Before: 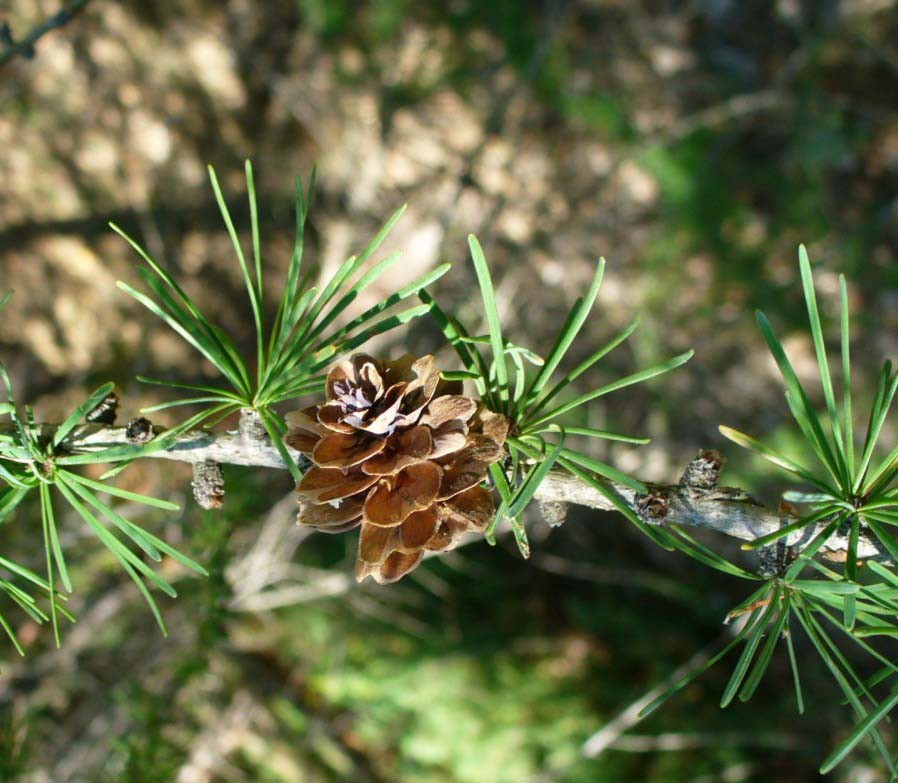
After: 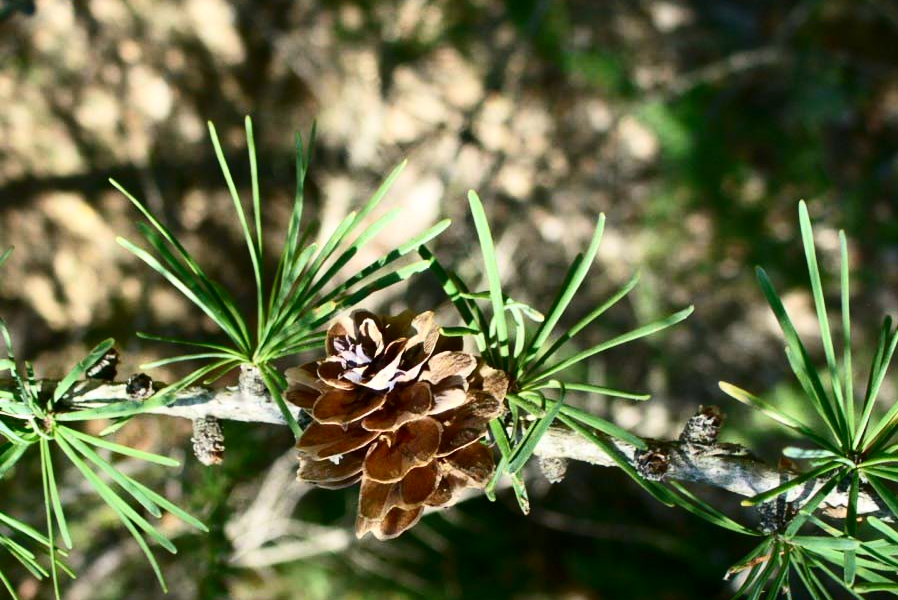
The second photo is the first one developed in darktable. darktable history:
crop: top 5.667%, bottom 17.637%
contrast brightness saturation: contrast 0.28
